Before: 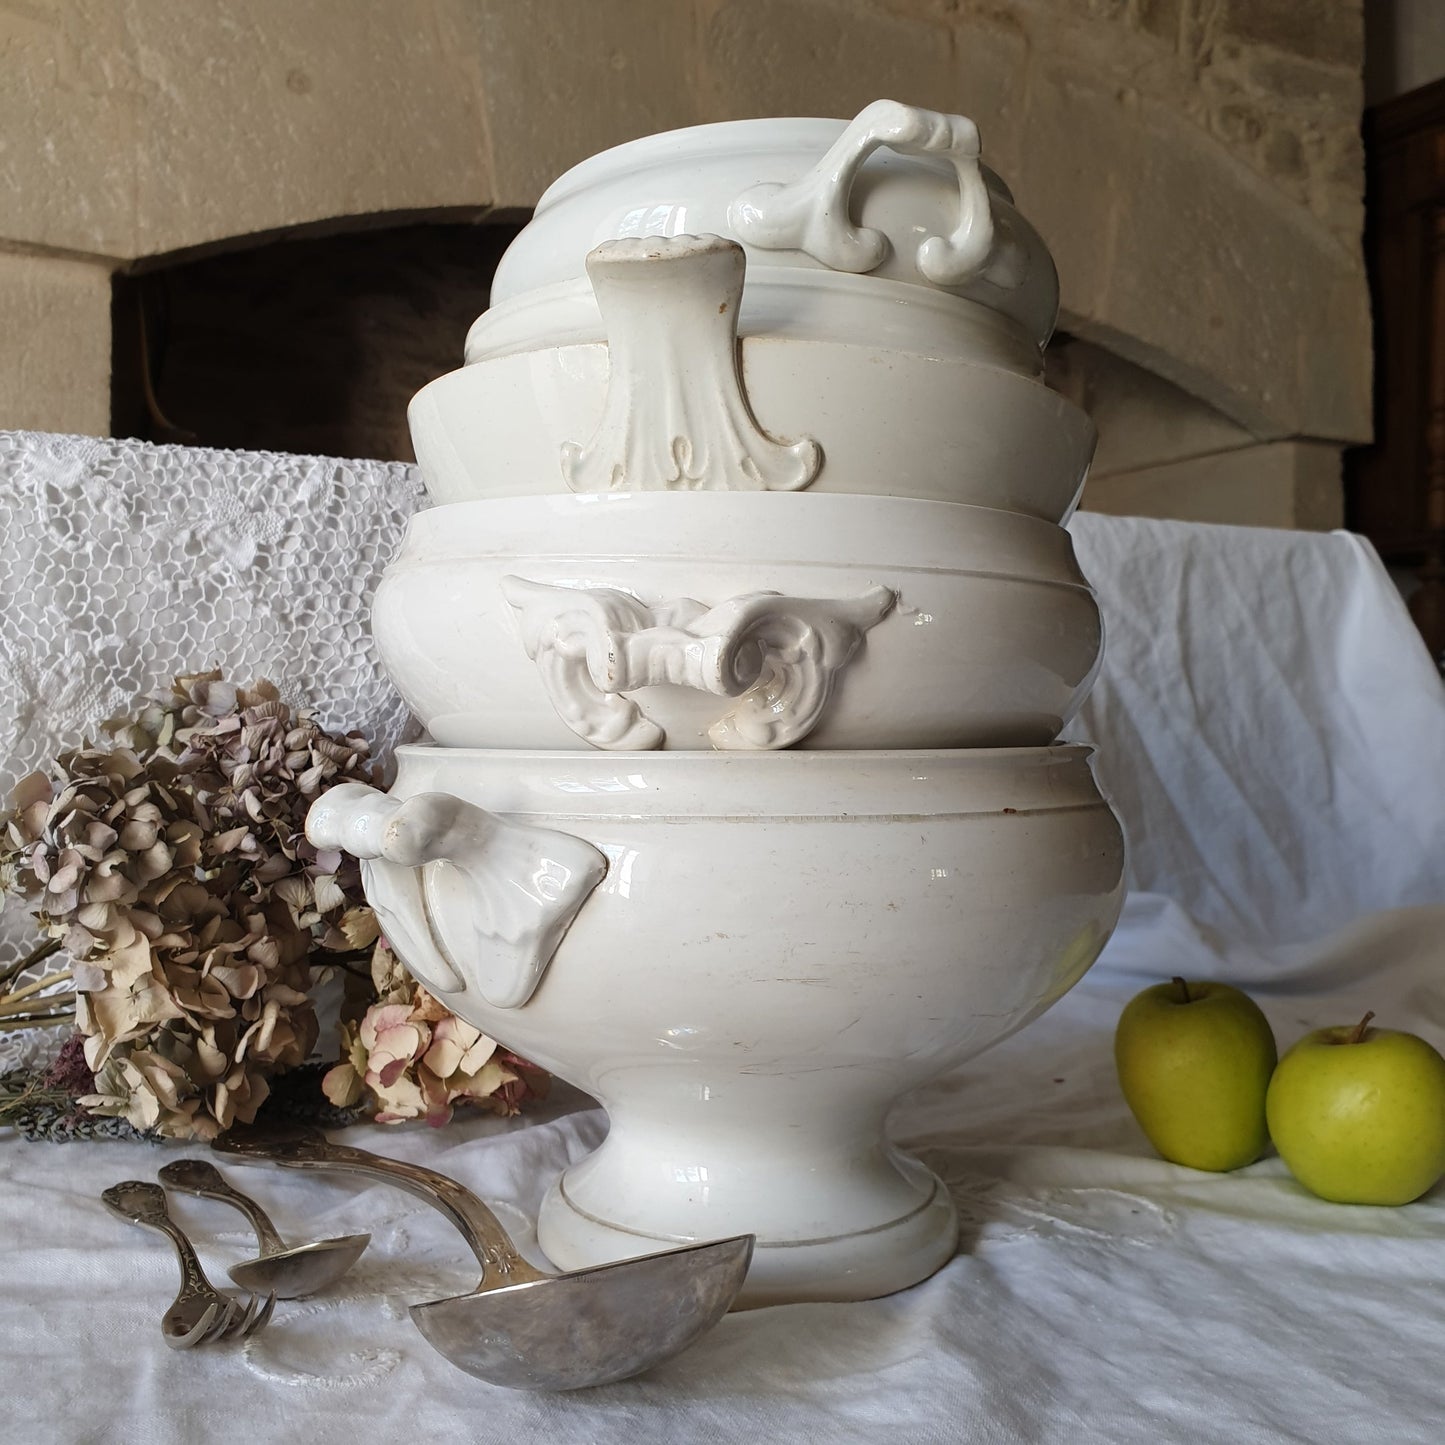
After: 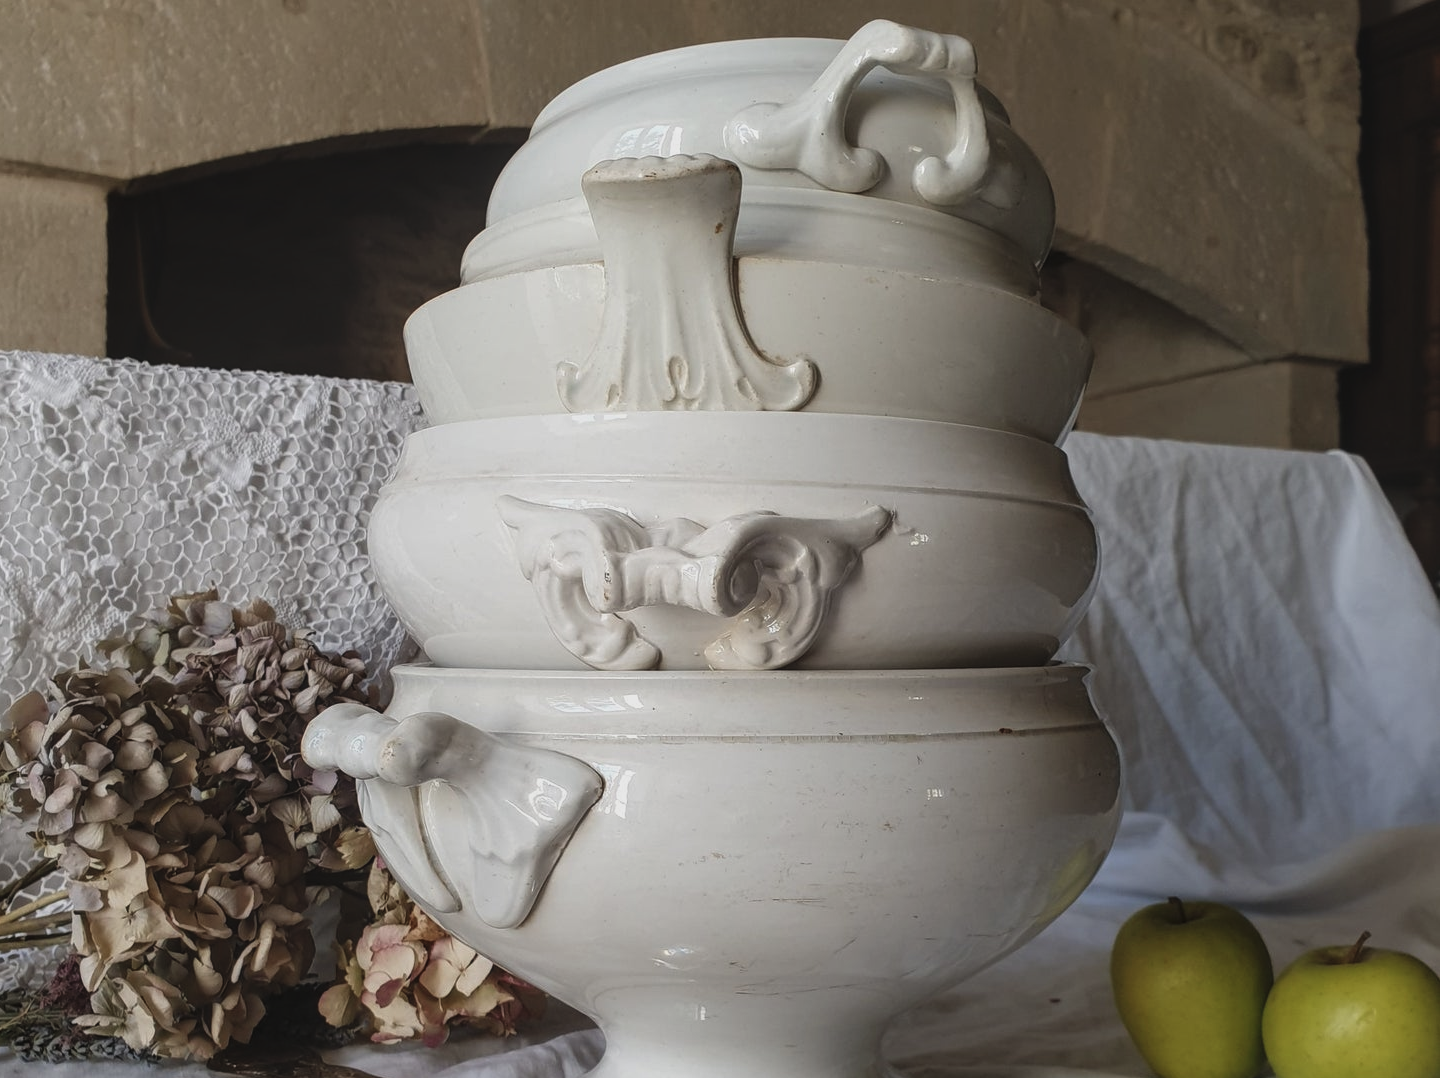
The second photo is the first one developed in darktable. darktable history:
crop: left 0.278%, top 5.562%, bottom 19.768%
local contrast: detail 130%
exposure: black level correction -0.015, exposure -0.524 EV, compensate highlight preservation false
